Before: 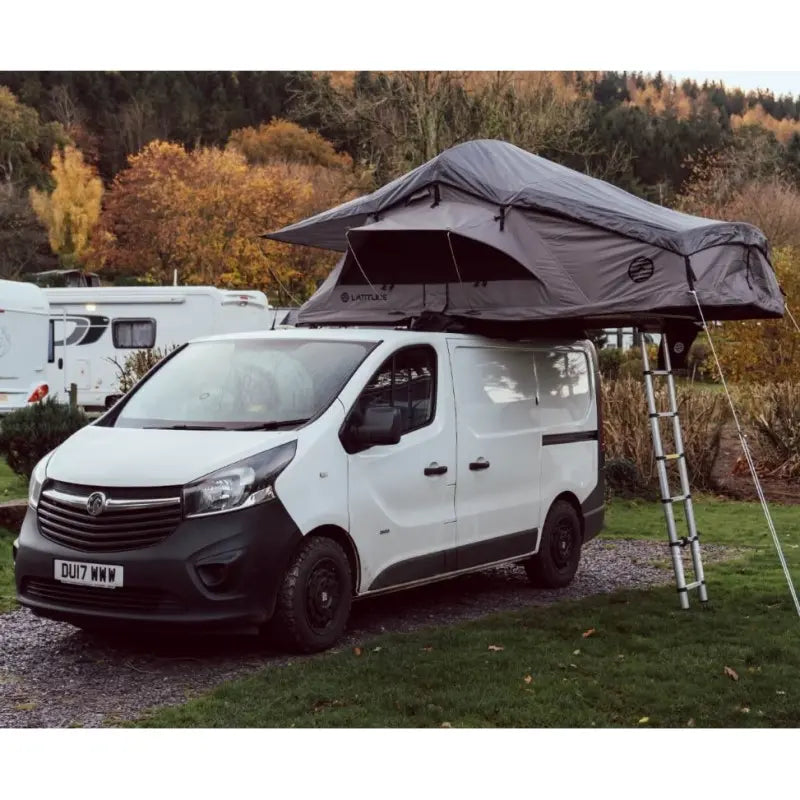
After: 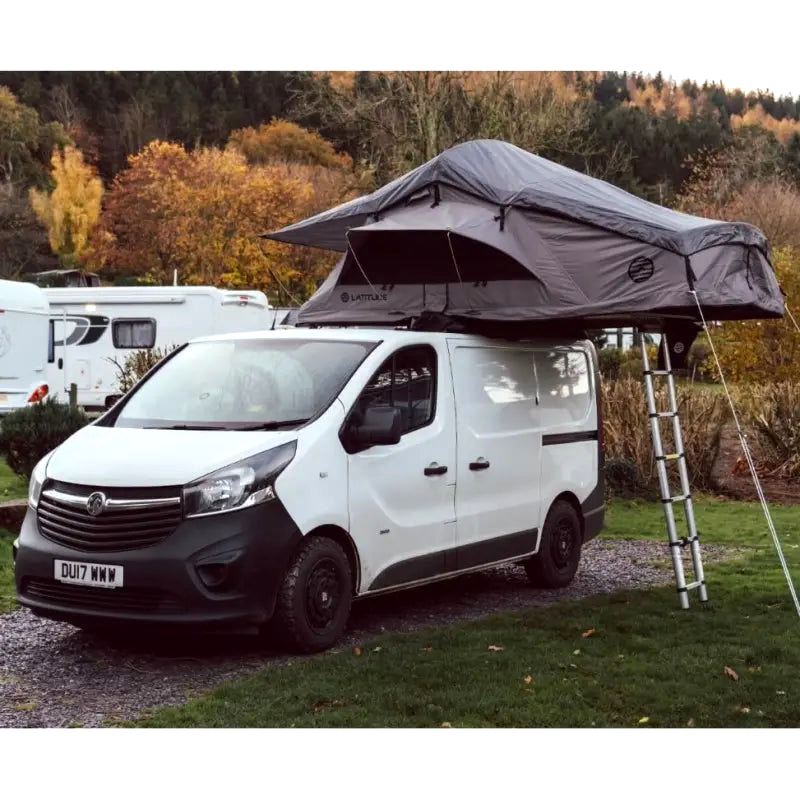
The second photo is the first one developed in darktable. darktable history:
color balance rgb: perceptual saturation grading › global saturation 1.846%, perceptual saturation grading › highlights -1.596%, perceptual saturation grading › mid-tones 3.515%, perceptual saturation grading › shadows 8.46%, perceptual brilliance grading › highlights 10.108%, perceptual brilliance grading › mid-tones 5.263%
